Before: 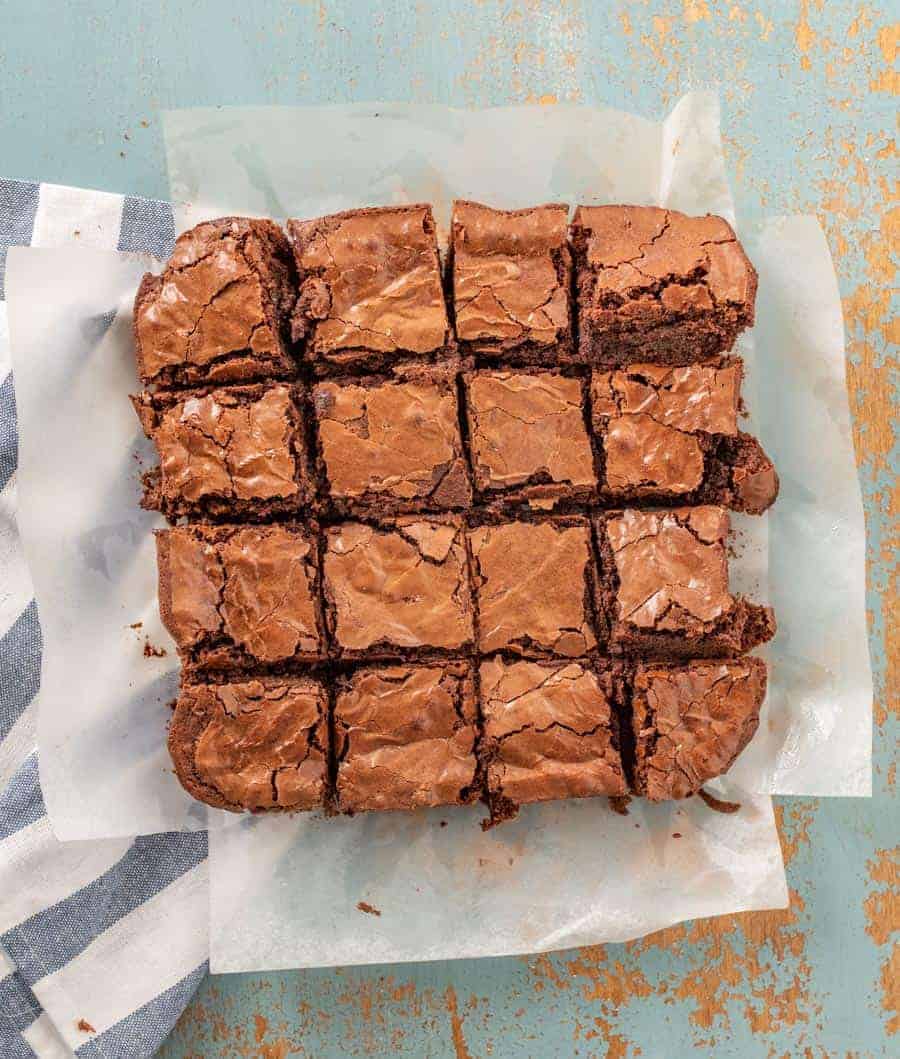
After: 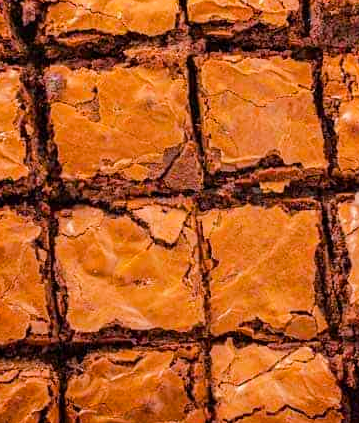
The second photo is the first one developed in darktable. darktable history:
white balance: red 1.004, blue 1.024
color balance rgb: perceptual saturation grading › global saturation 25%, perceptual brilliance grading › mid-tones 10%, perceptual brilliance grading › shadows 15%, global vibrance 20%
crop: left 30%, top 30%, right 30%, bottom 30%
